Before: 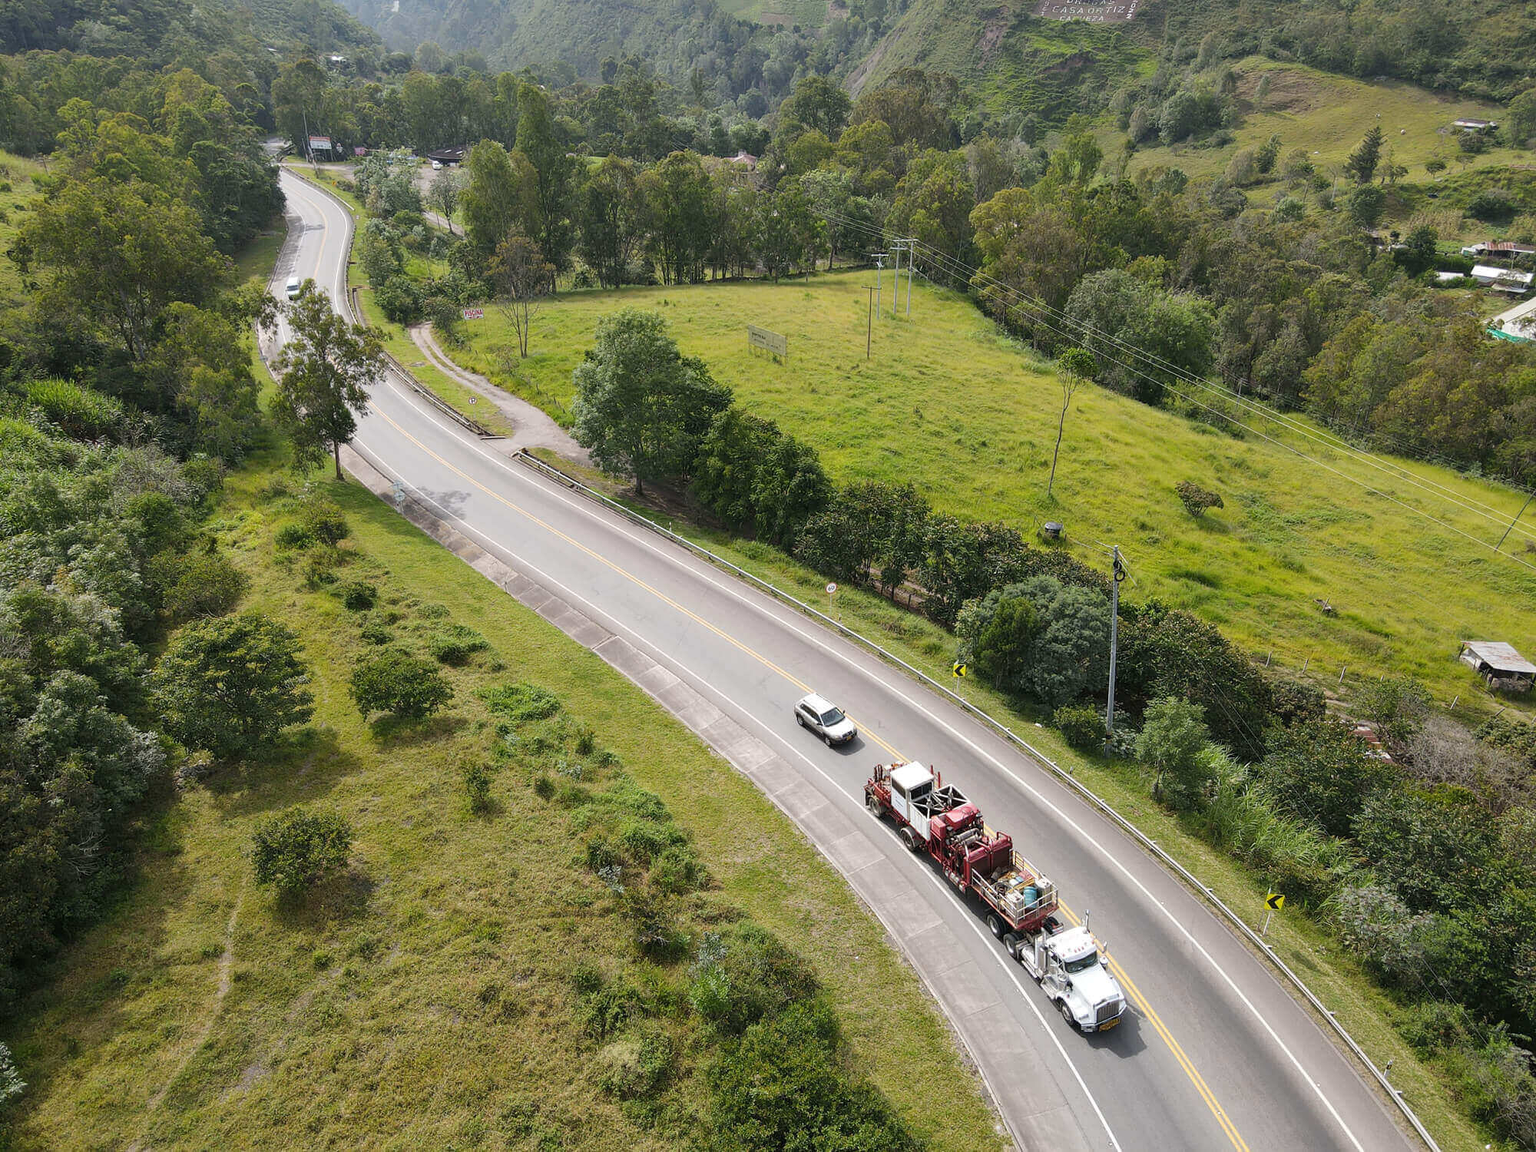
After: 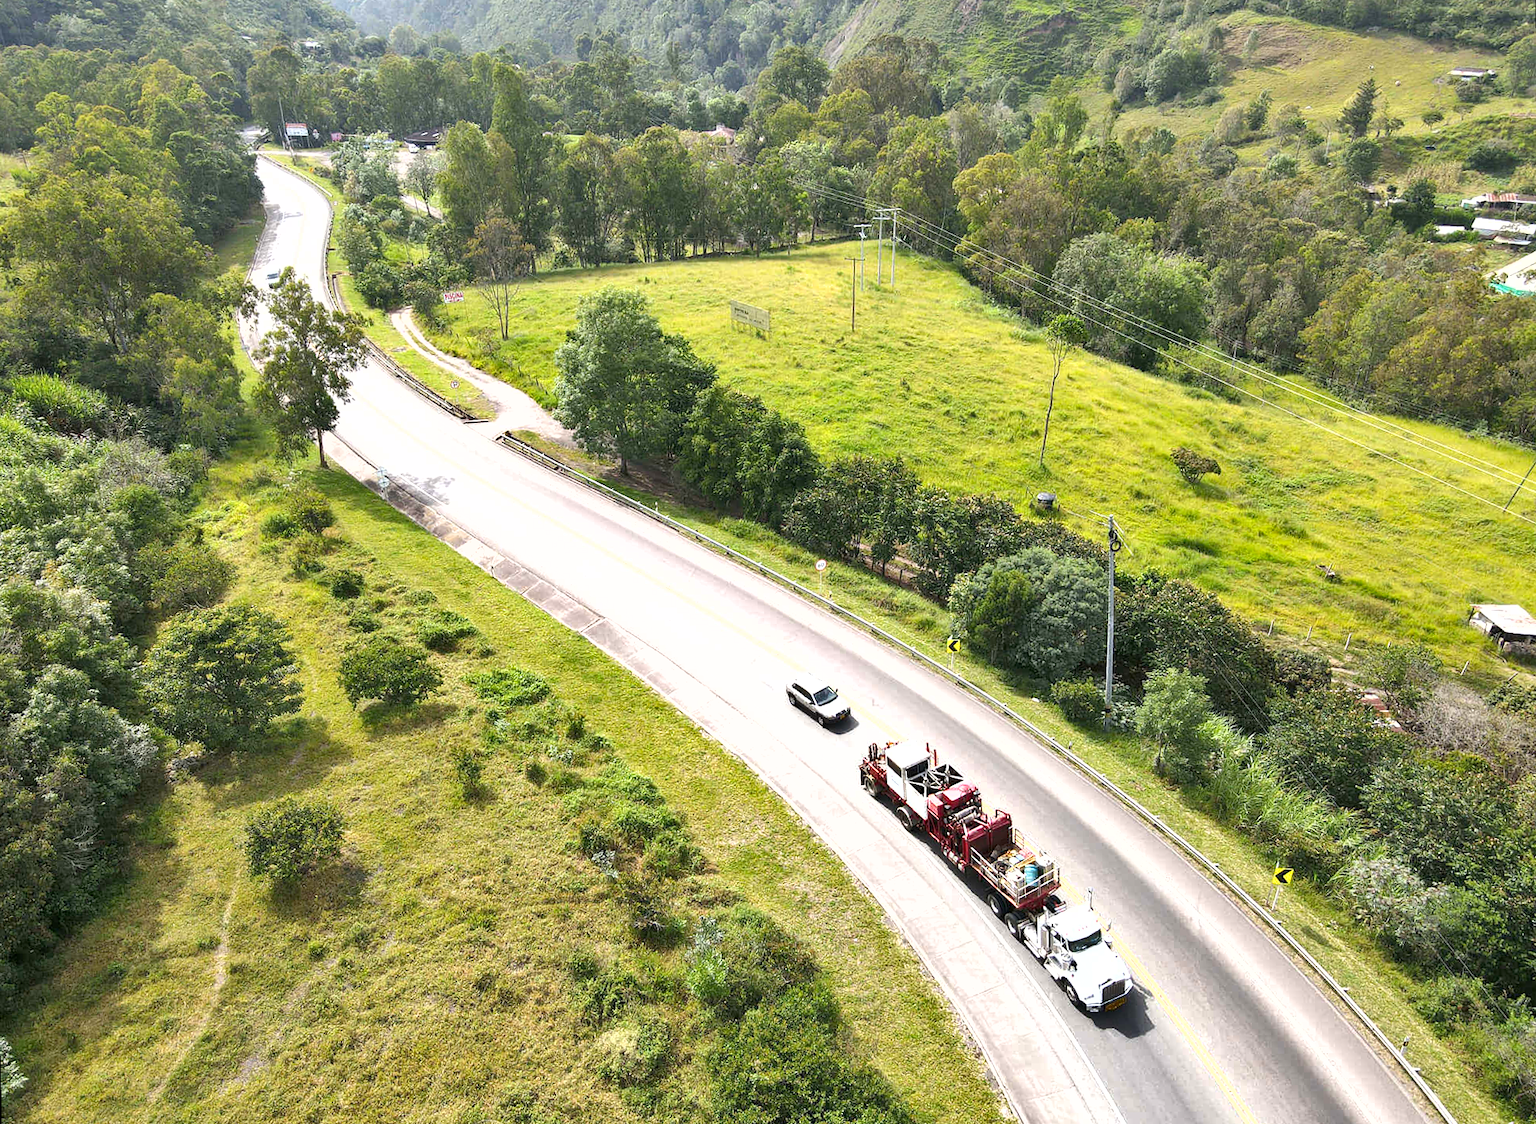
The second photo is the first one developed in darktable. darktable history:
rotate and perspective: rotation -1.32°, lens shift (horizontal) -0.031, crop left 0.015, crop right 0.985, crop top 0.047, crop bottom 0.982
exposure: black level correction 0.001, exposure 1 EV, compensate highlight preservation false
shadows and highlights: low approximation 0.01, soften with gaussian
